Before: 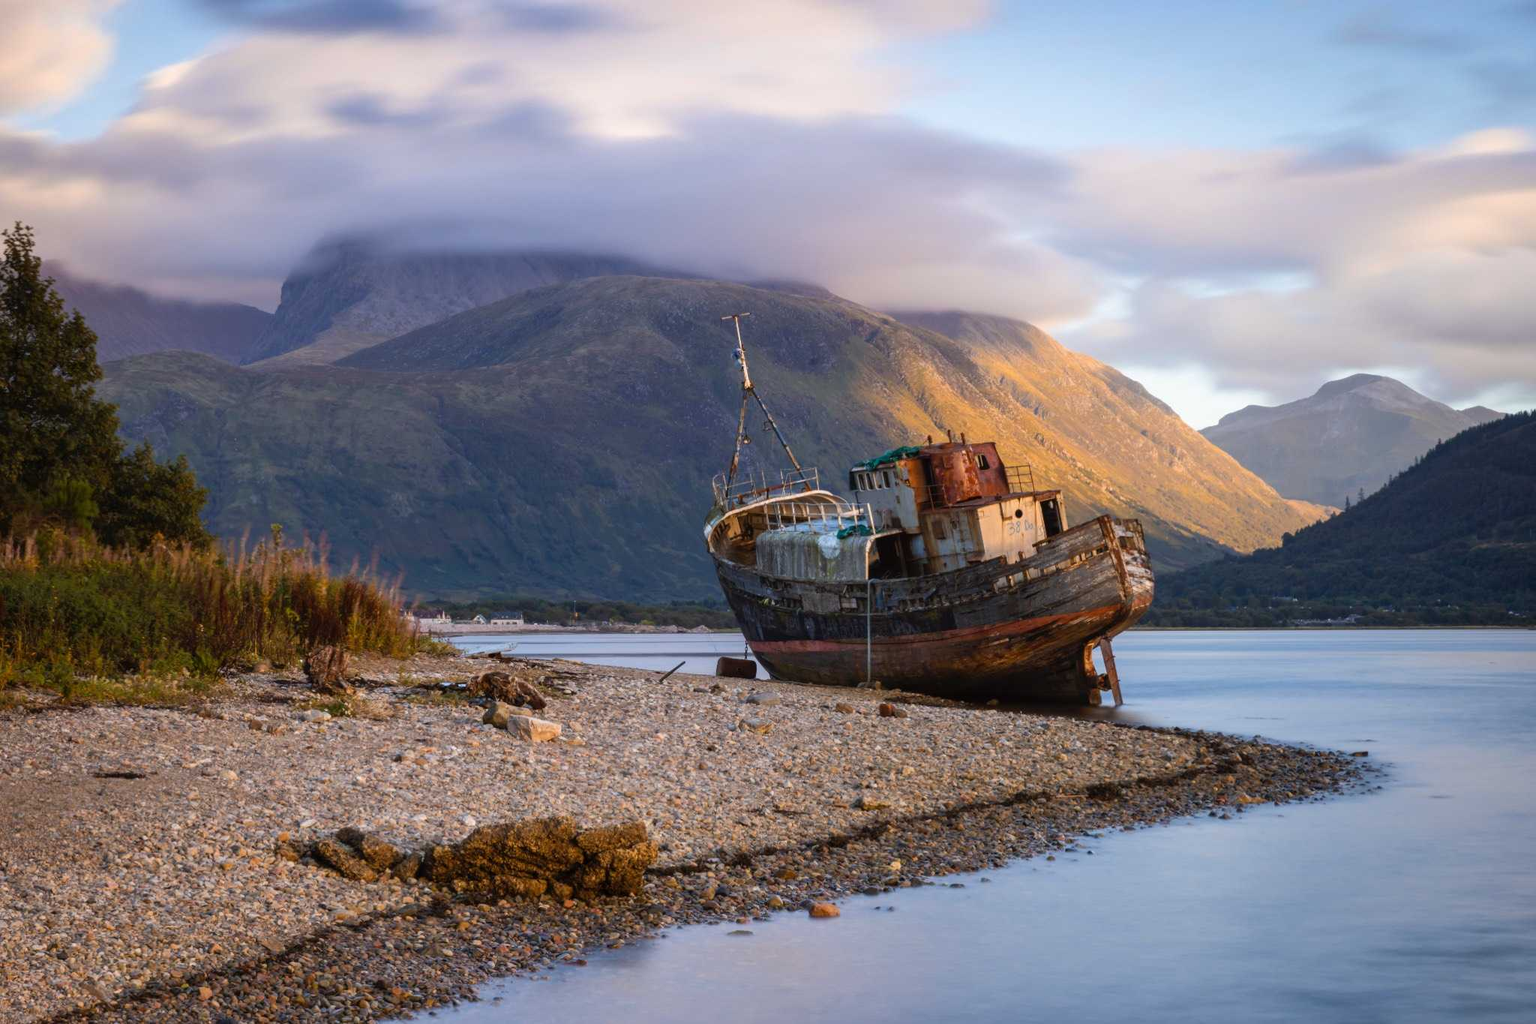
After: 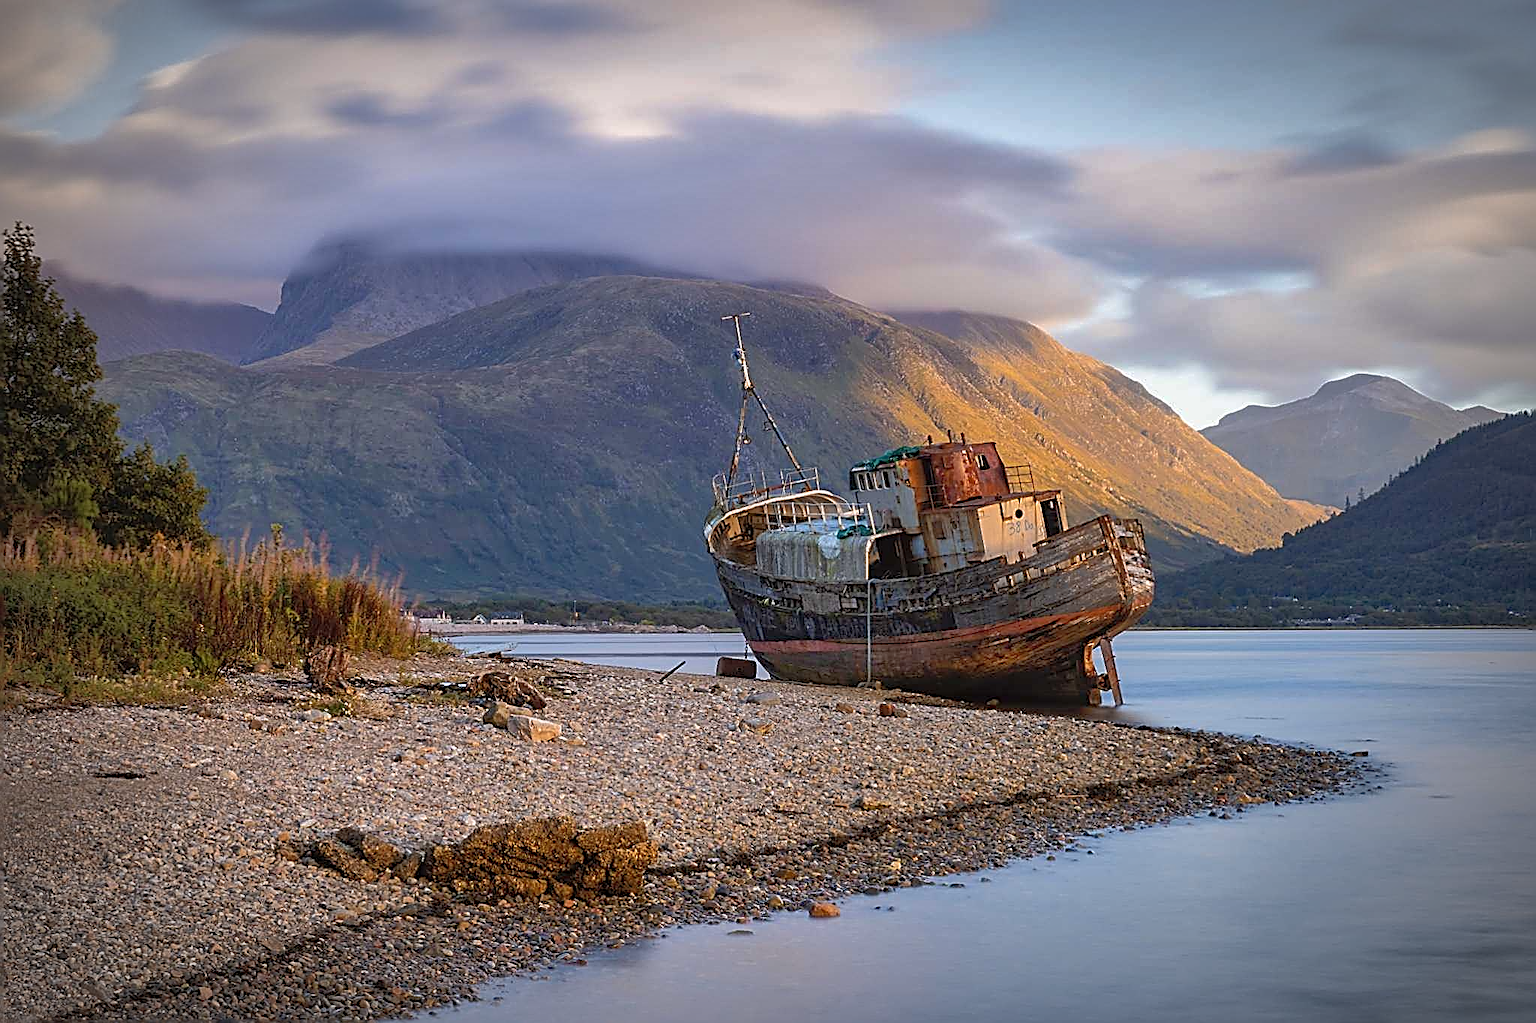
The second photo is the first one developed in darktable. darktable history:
sharpen: amount 1.861
vignetting: automatic ratio true
shadows and highlights: shadows 60, highlights -60
